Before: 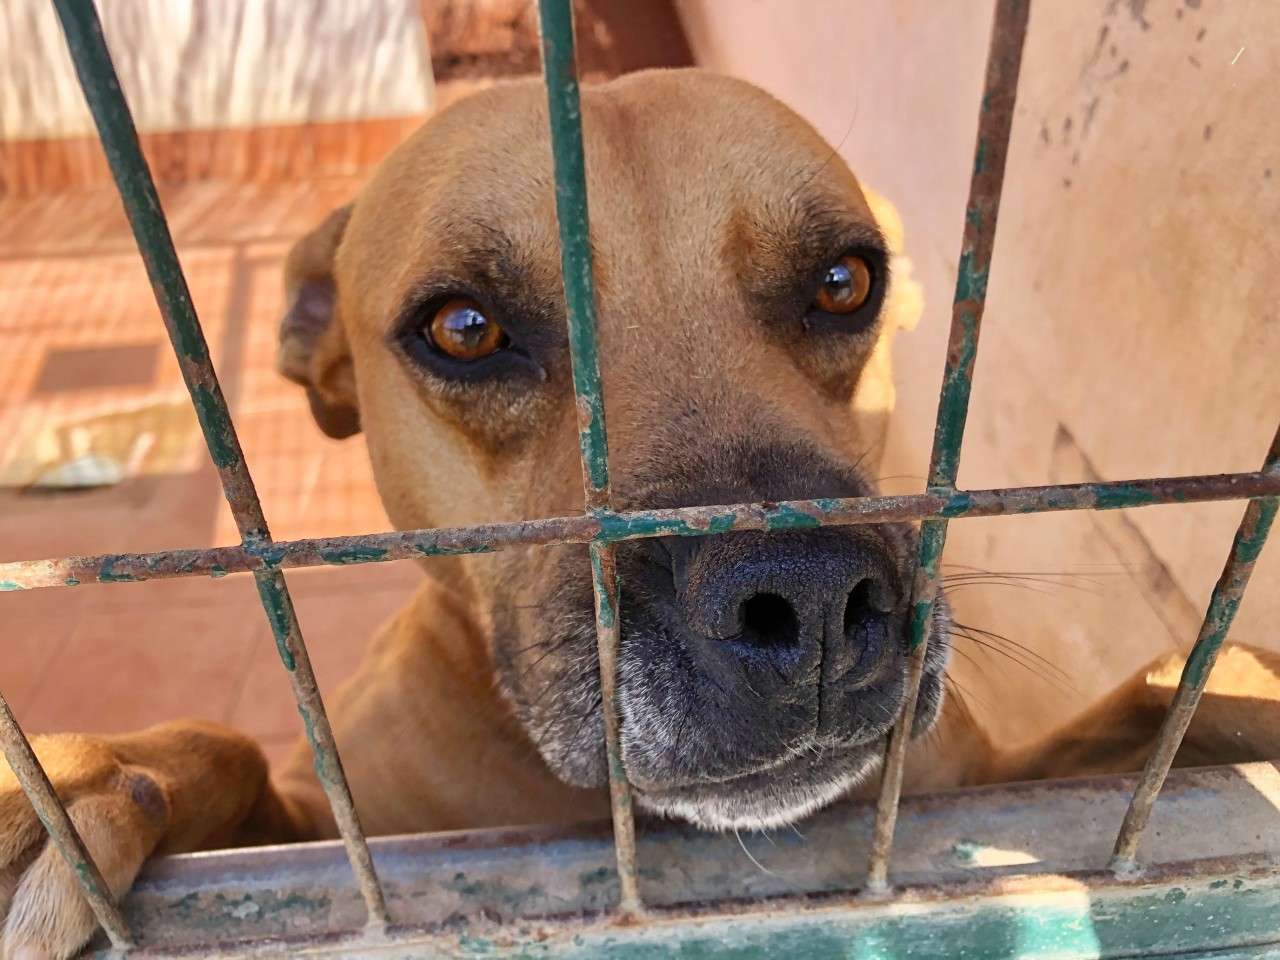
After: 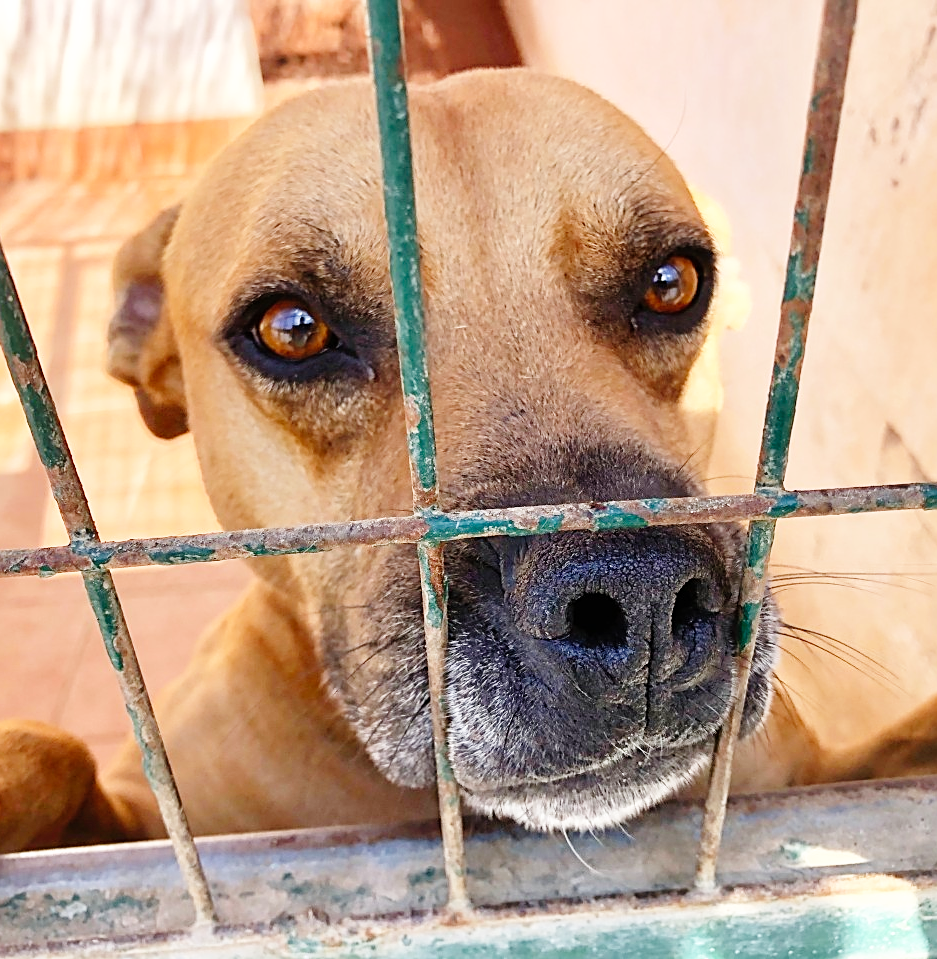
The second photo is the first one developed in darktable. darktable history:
crop: left 13.501%, top 0%, right 13.276%
base curve: curves: ch0 [(0, 0) (0.008, 0.007) (0.022, 0.029) (0.048, 0.089) (0.092, 0.197) (0.191, 0.399) (0.275, 0.534) (0.357, 0.65) (0.477, 0.78) (0.542, 0.833) (0.799, 0.973) (1, 1)], preserve colors none
sharpen: on, module defaults
